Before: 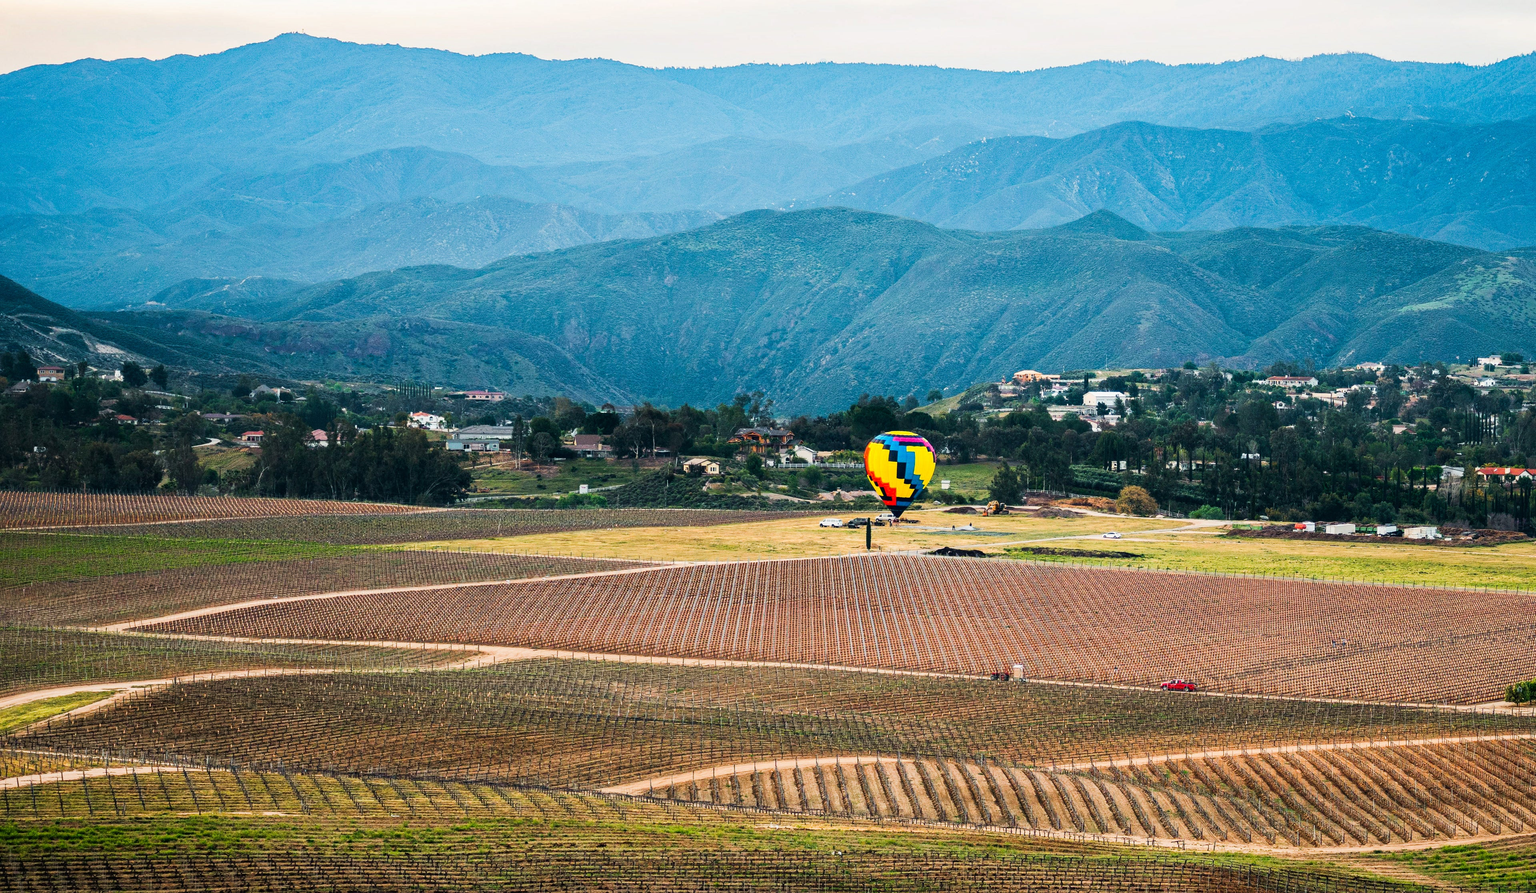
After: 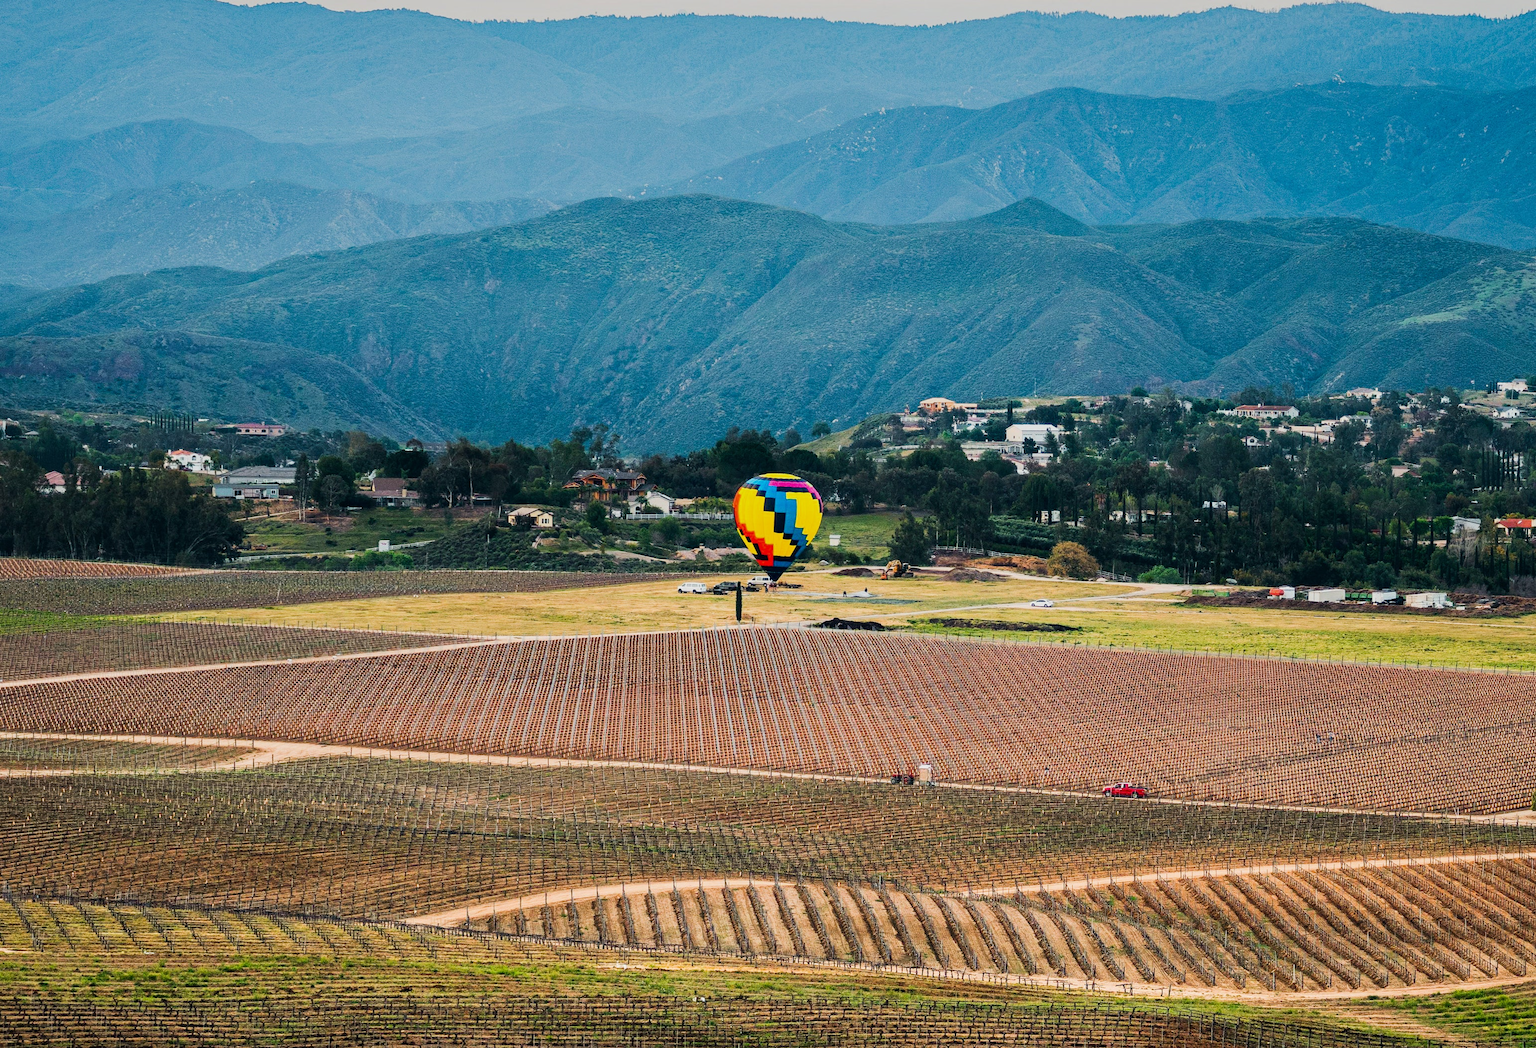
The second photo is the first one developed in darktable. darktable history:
graduated density: on, module defaults
crop and rotate: left 17.959%, top 5.771%, right 1.742%
